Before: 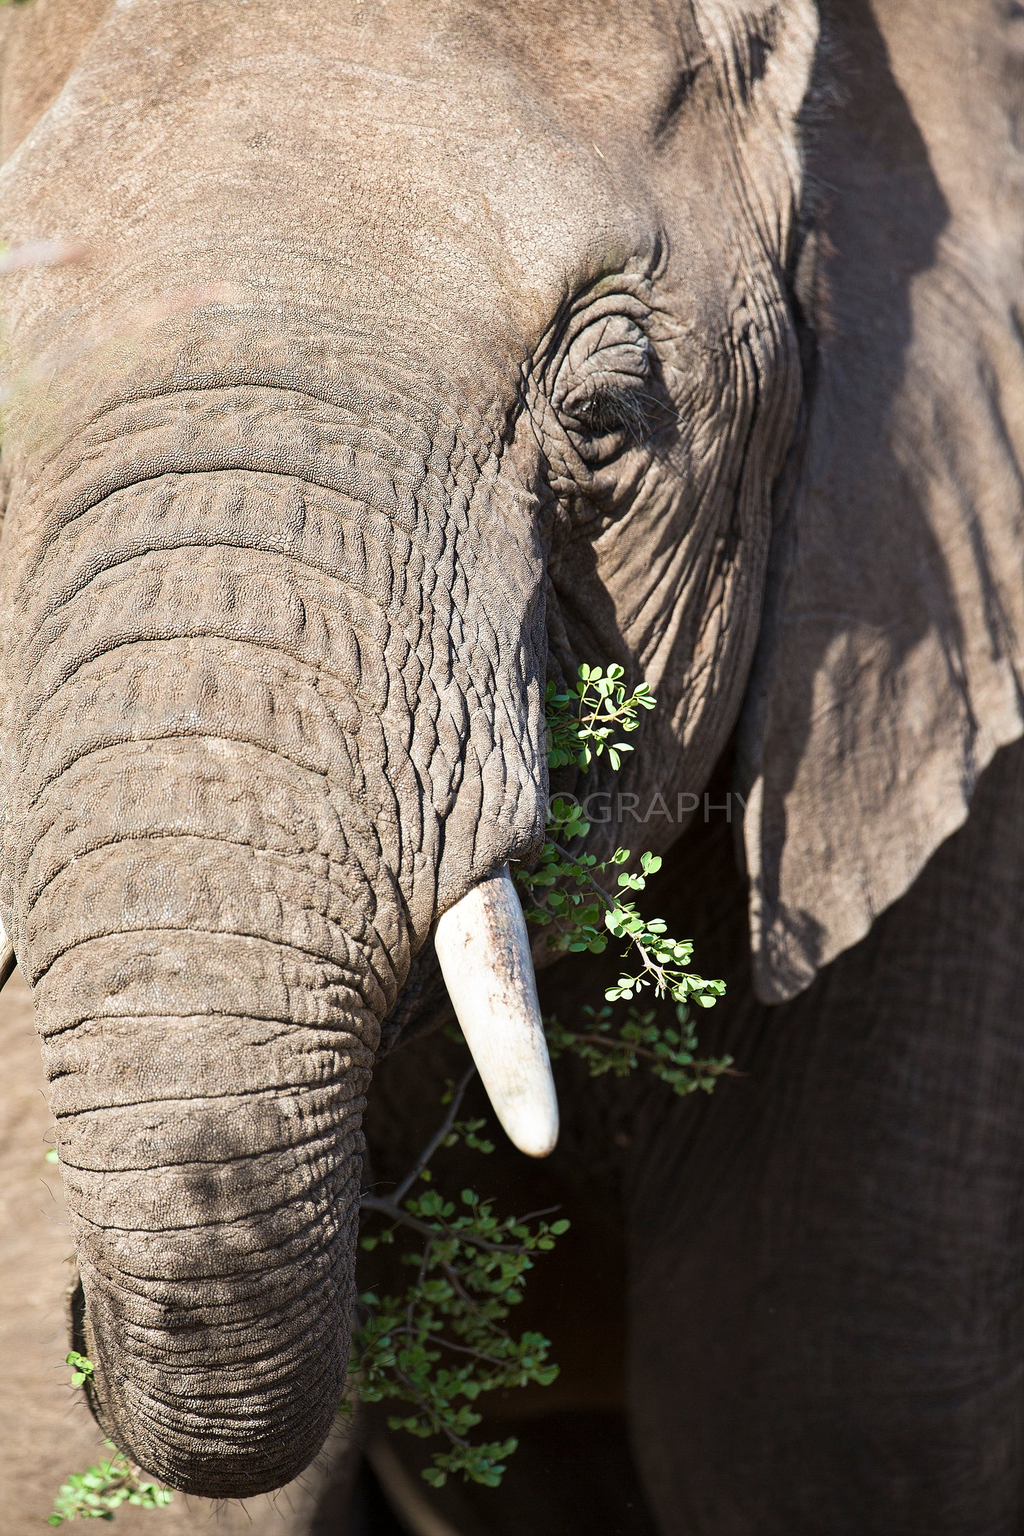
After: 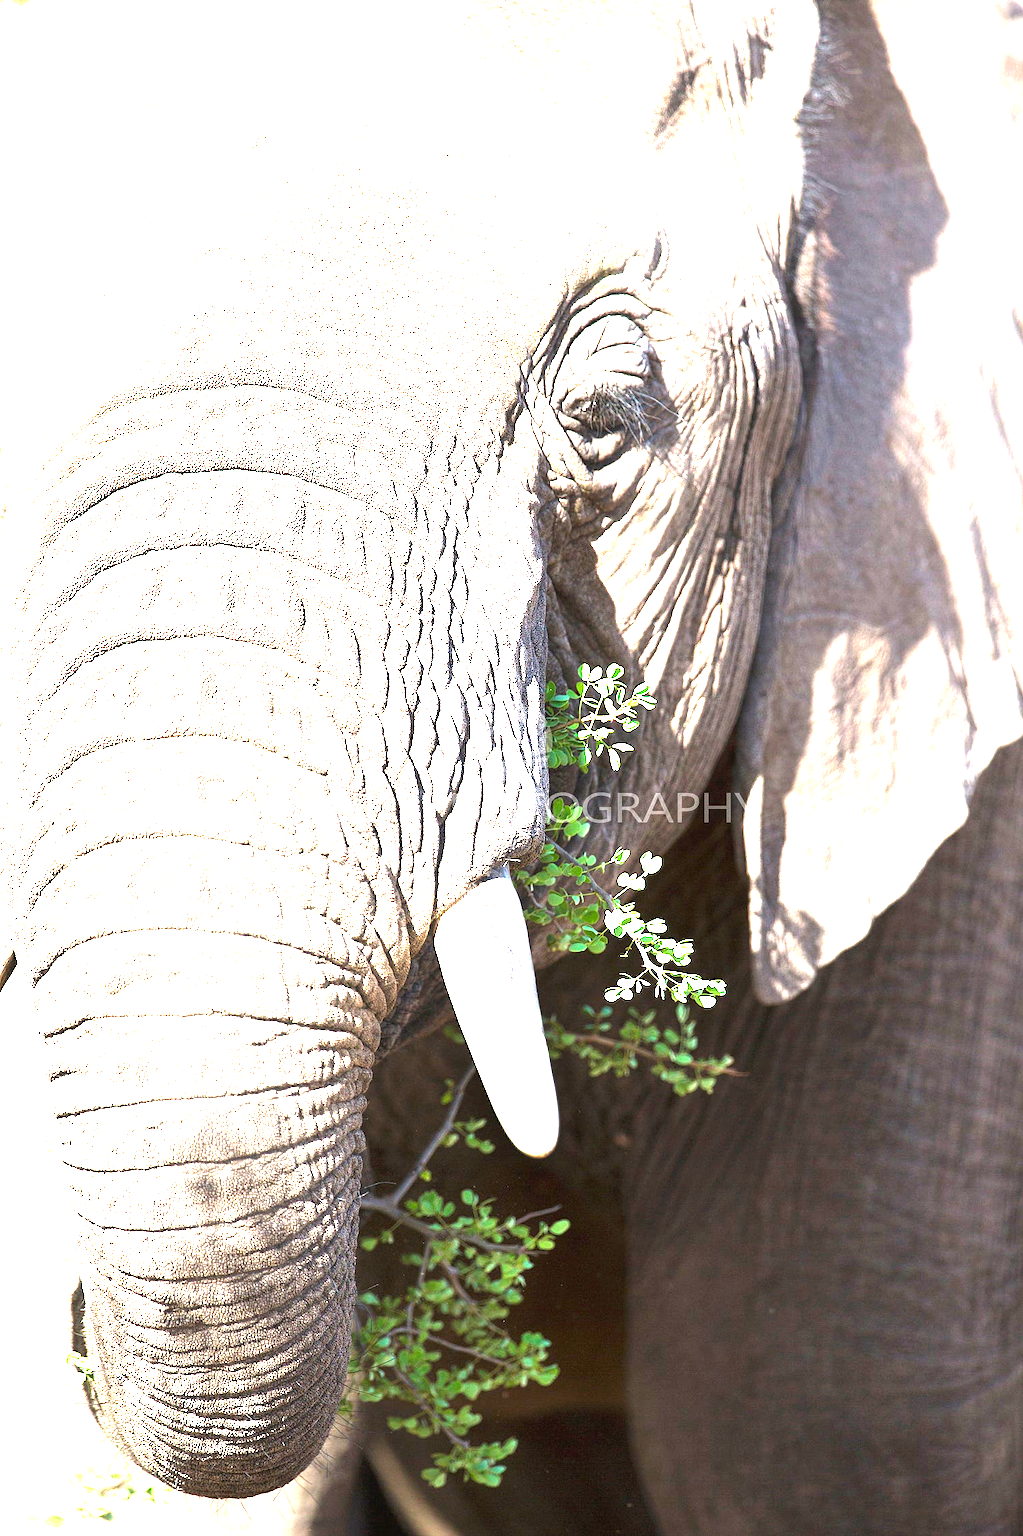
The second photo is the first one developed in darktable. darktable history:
exposure: black level correction 0, exposure 1.741 EV, compensate exposure bias true, compensate highlight preservation false
contrast equalizer: y [[0.5, 0.488, 0.462, 0.461, 0.491, 0.5], [0.5 ×6], [0.5 ×6], [0 ×6], [0 ×6]]
levels: levels [0, 0.374, 0.749]
